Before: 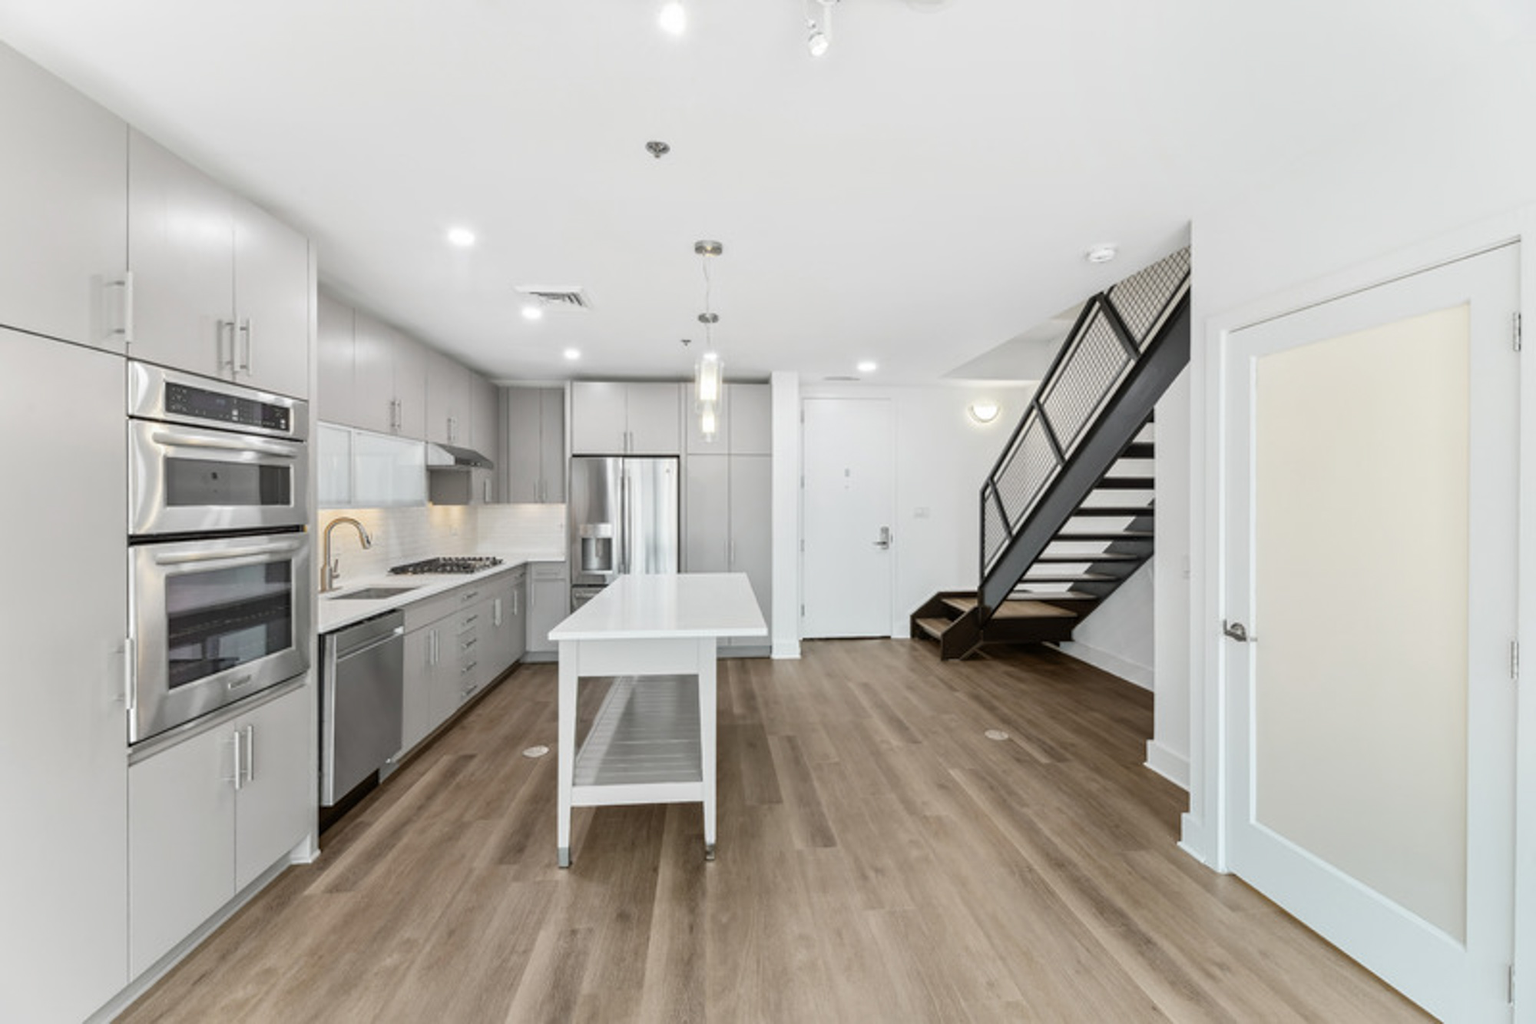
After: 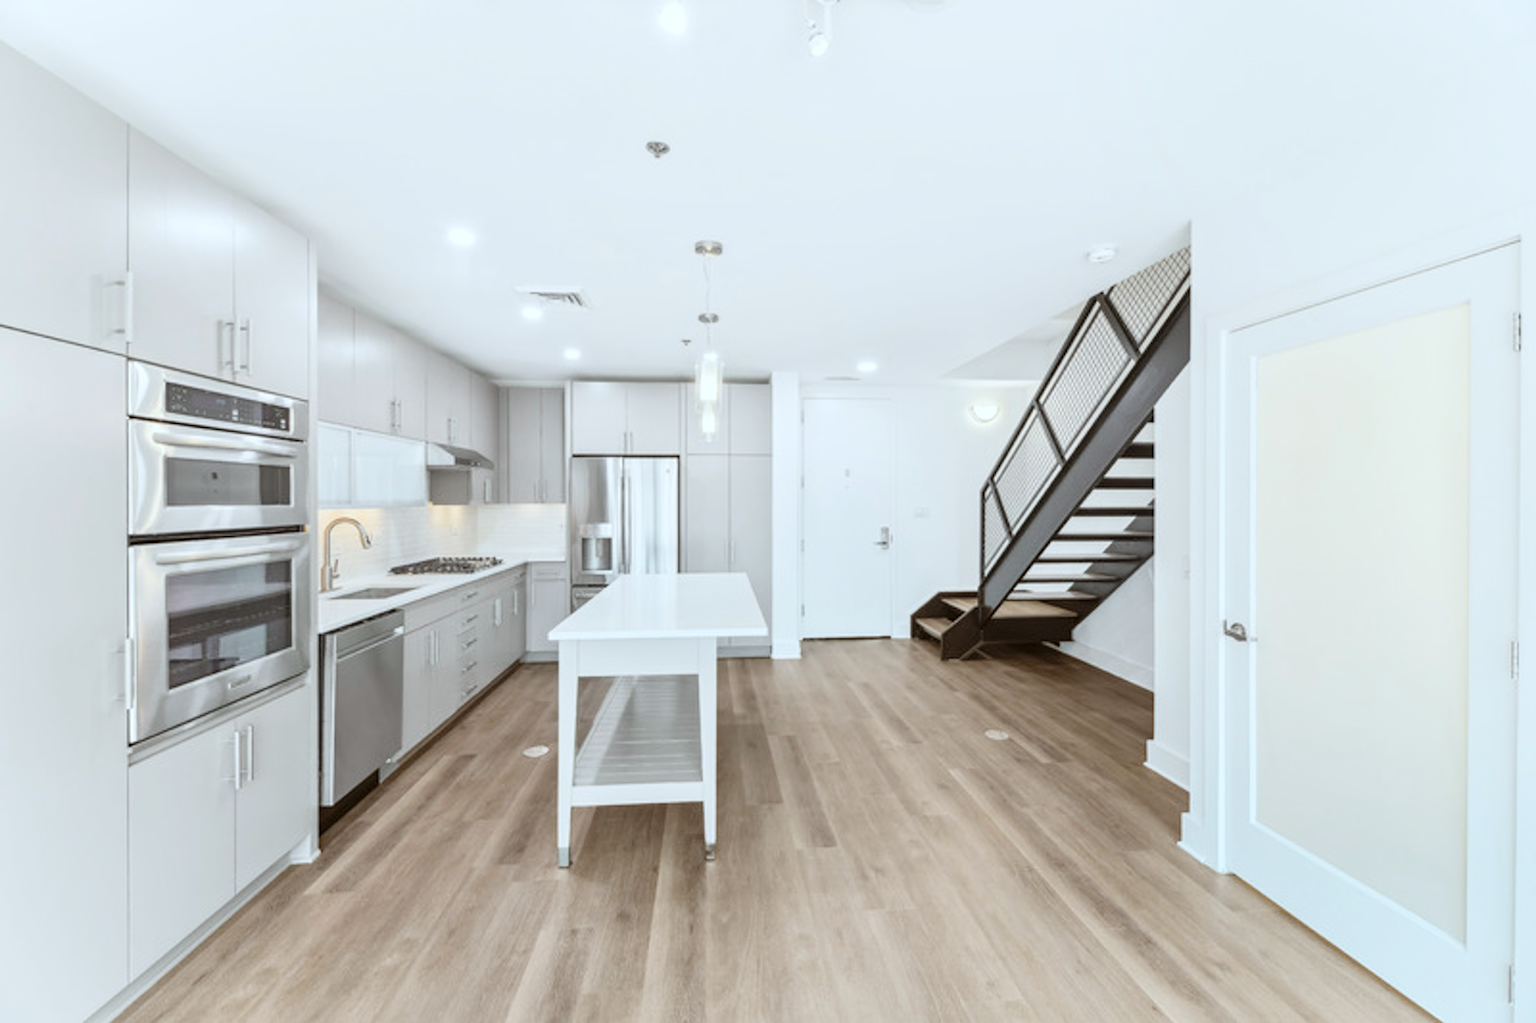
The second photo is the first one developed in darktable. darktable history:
contrast brightness saturation: contrast 0.137, brightness 0.226
color correction: highlights a* -3.49, highlights b* -6.46, shadows a* 3.08, shadows b* 5.3
